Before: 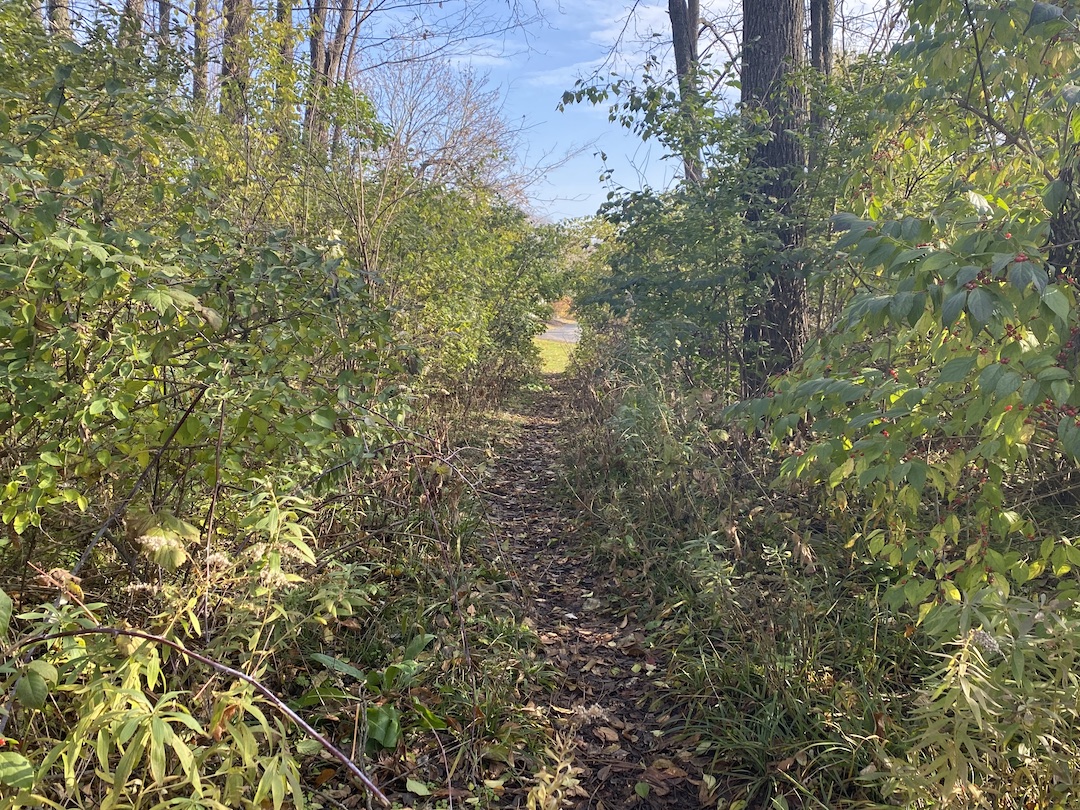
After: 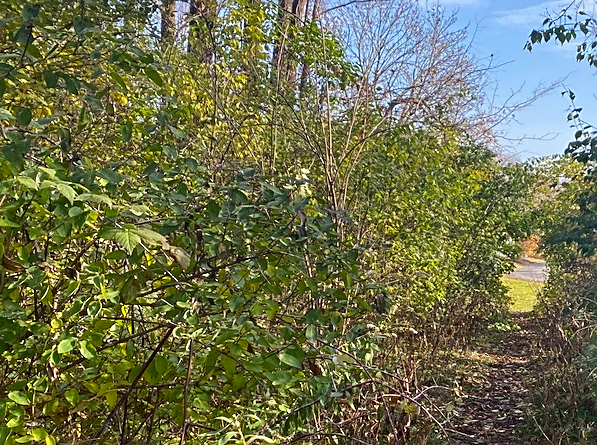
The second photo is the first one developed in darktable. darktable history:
contrast brightness saturation: contrast 0.068, brightness -0.148, saturation 0.11
sharpen: on, module defaults
crop and rotate: left 3.041%, top 7.543%, right 41.606%, bottom 37.441%
tone equalizer: -8 EV -0.553 EV
